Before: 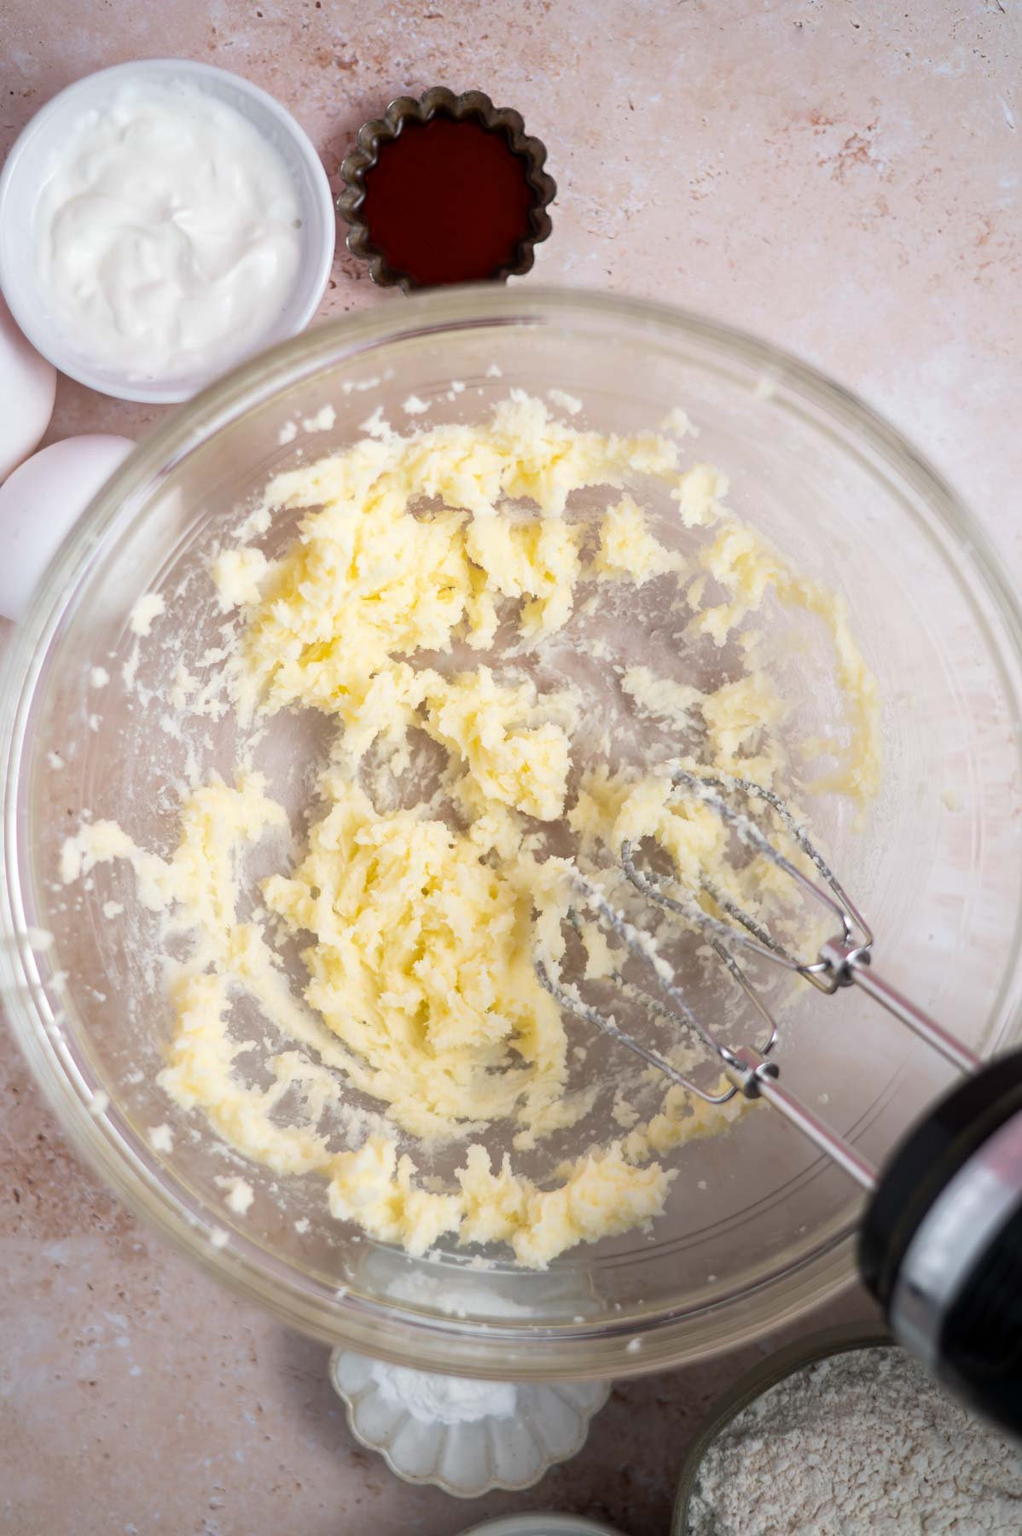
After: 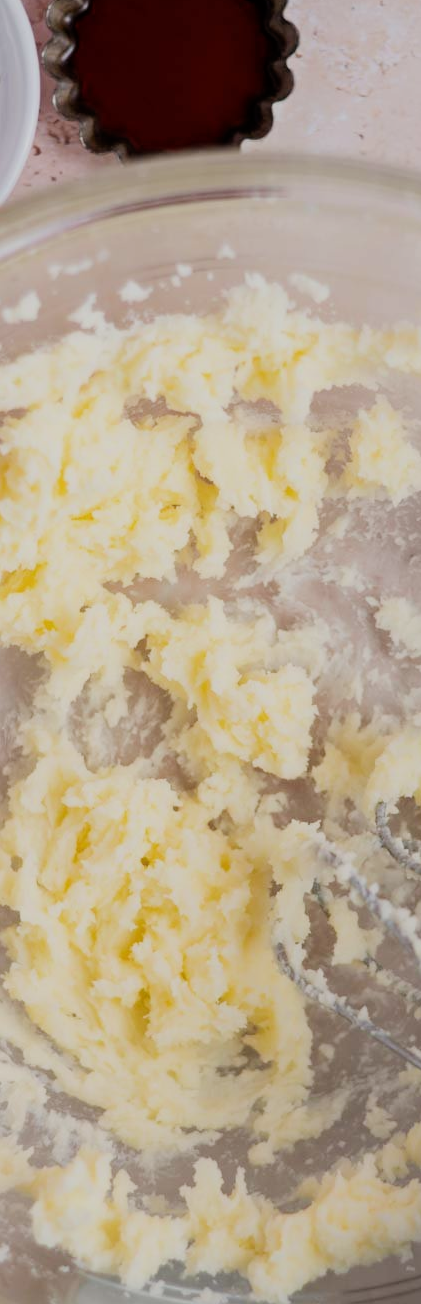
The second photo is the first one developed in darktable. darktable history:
bloom: size 9%, threshold 100%, strength 7%
crop and rotate: left 29.476%, top 10.214%, right 35.32%, bottom 17.333%
filmic rgb: black relative exposure -7.65 EV, white relative exposure 4.56 EV, hardness 3.61
